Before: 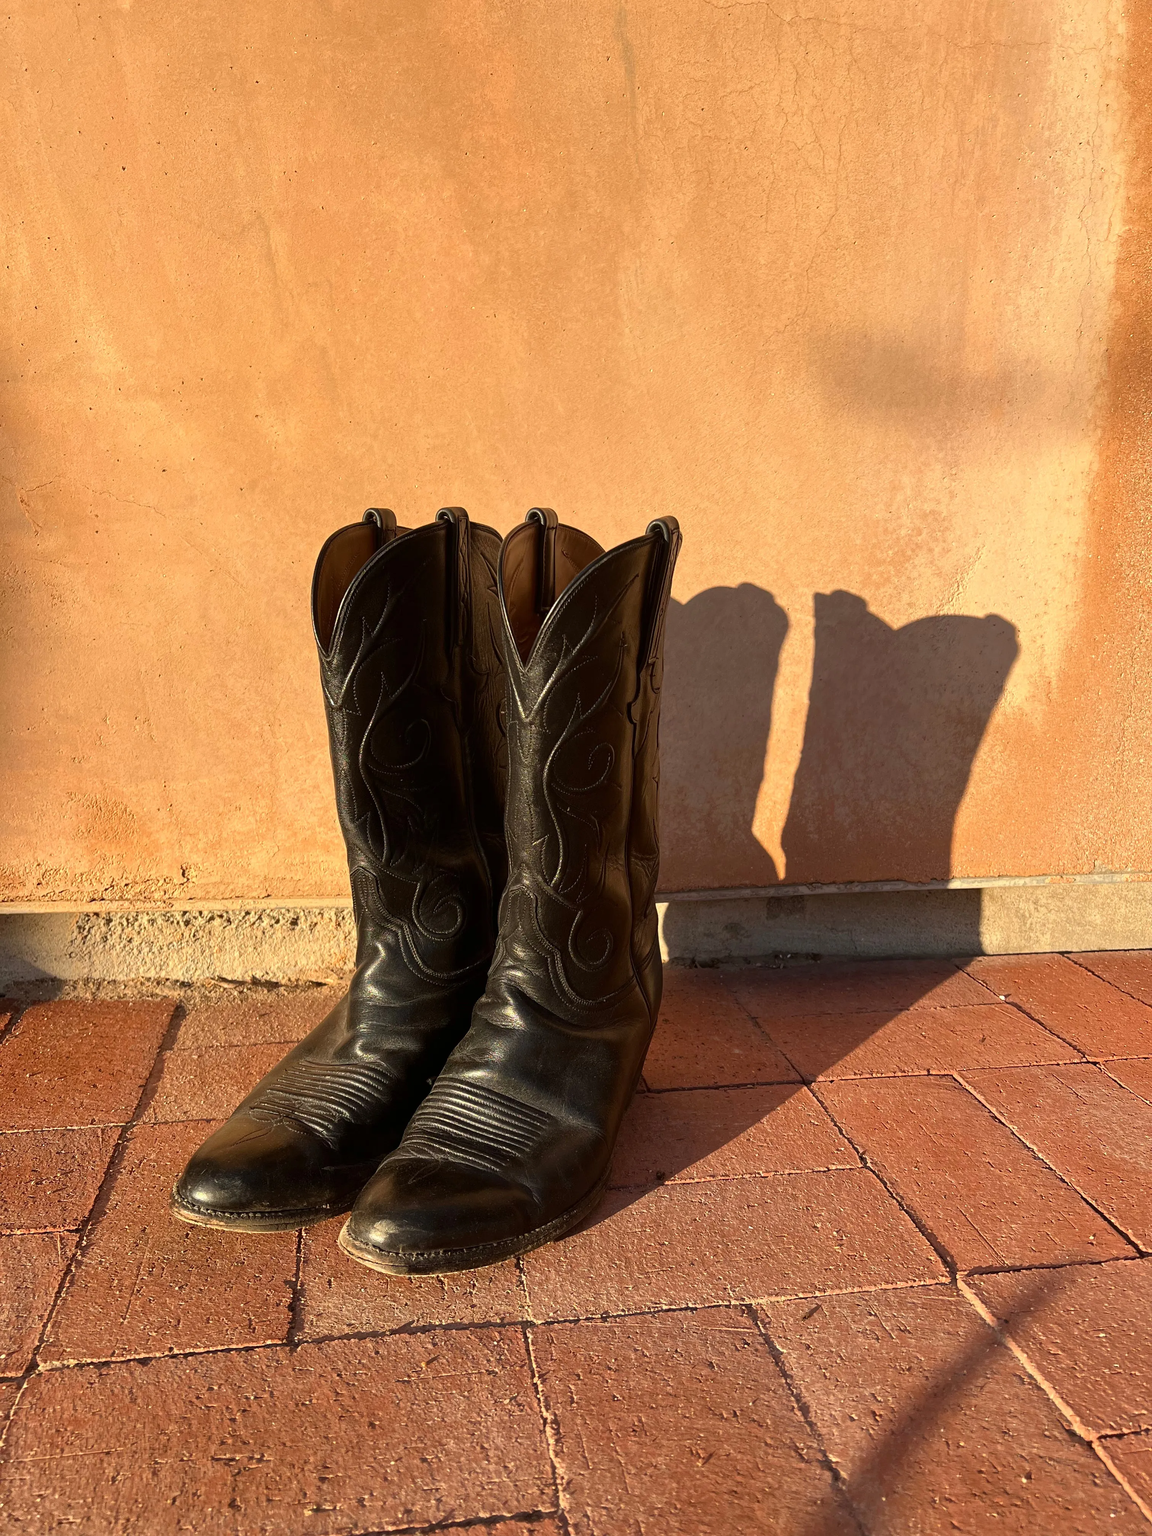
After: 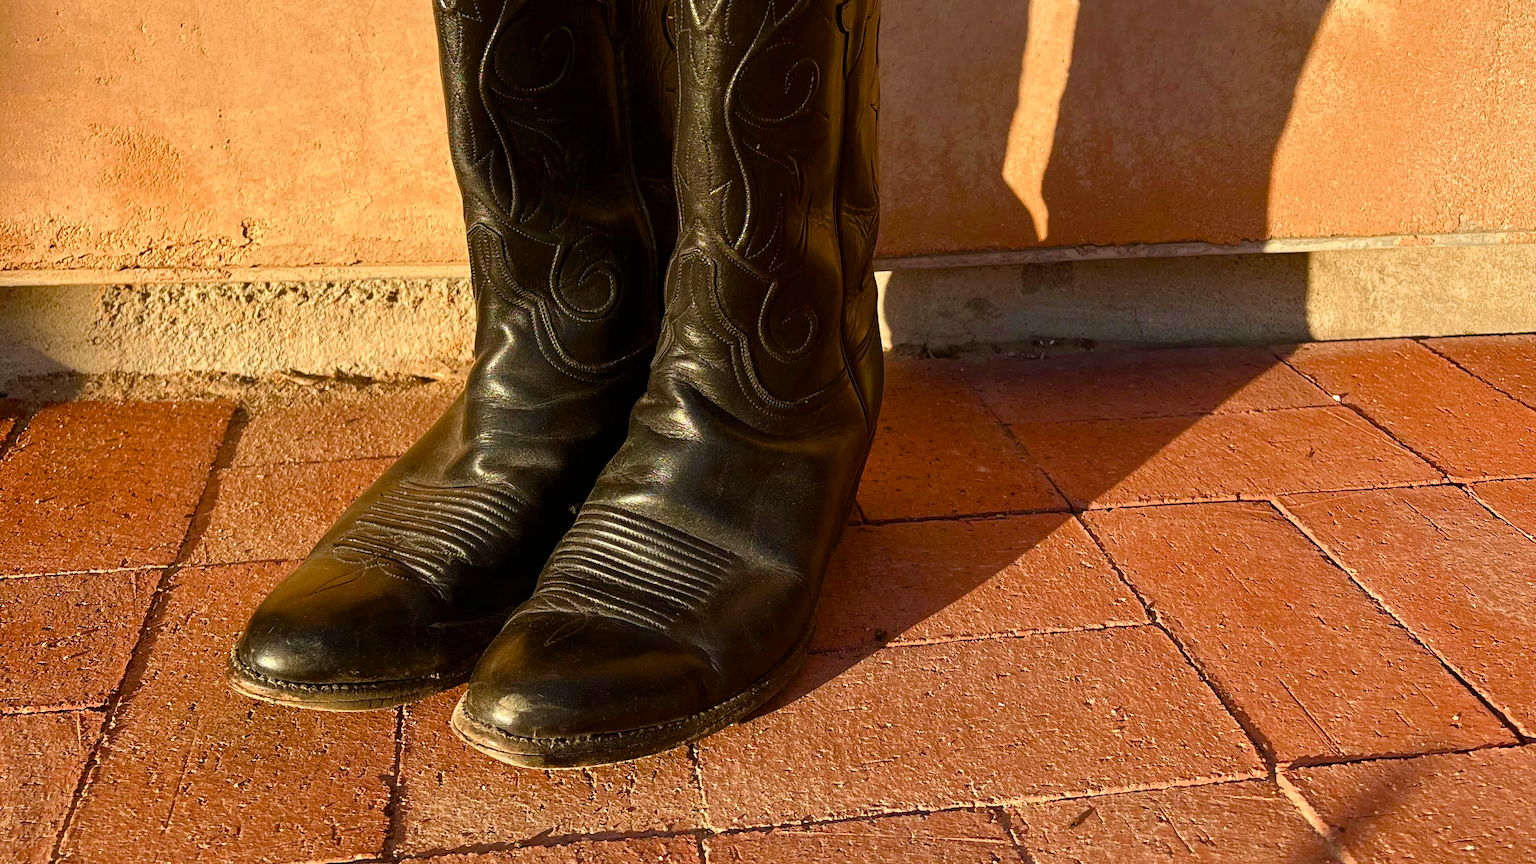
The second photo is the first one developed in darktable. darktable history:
velvia: on, module defaults
crop: top 45.551%, bottom 12.262%
color balance rgb: perceptual saturation grading › global saturation 20%, perceptual saturation grading › highlights -25%, perceptual saturation grading › shadows 50%
exposure: compensate exposure bias true, compensate highlight preservation false
